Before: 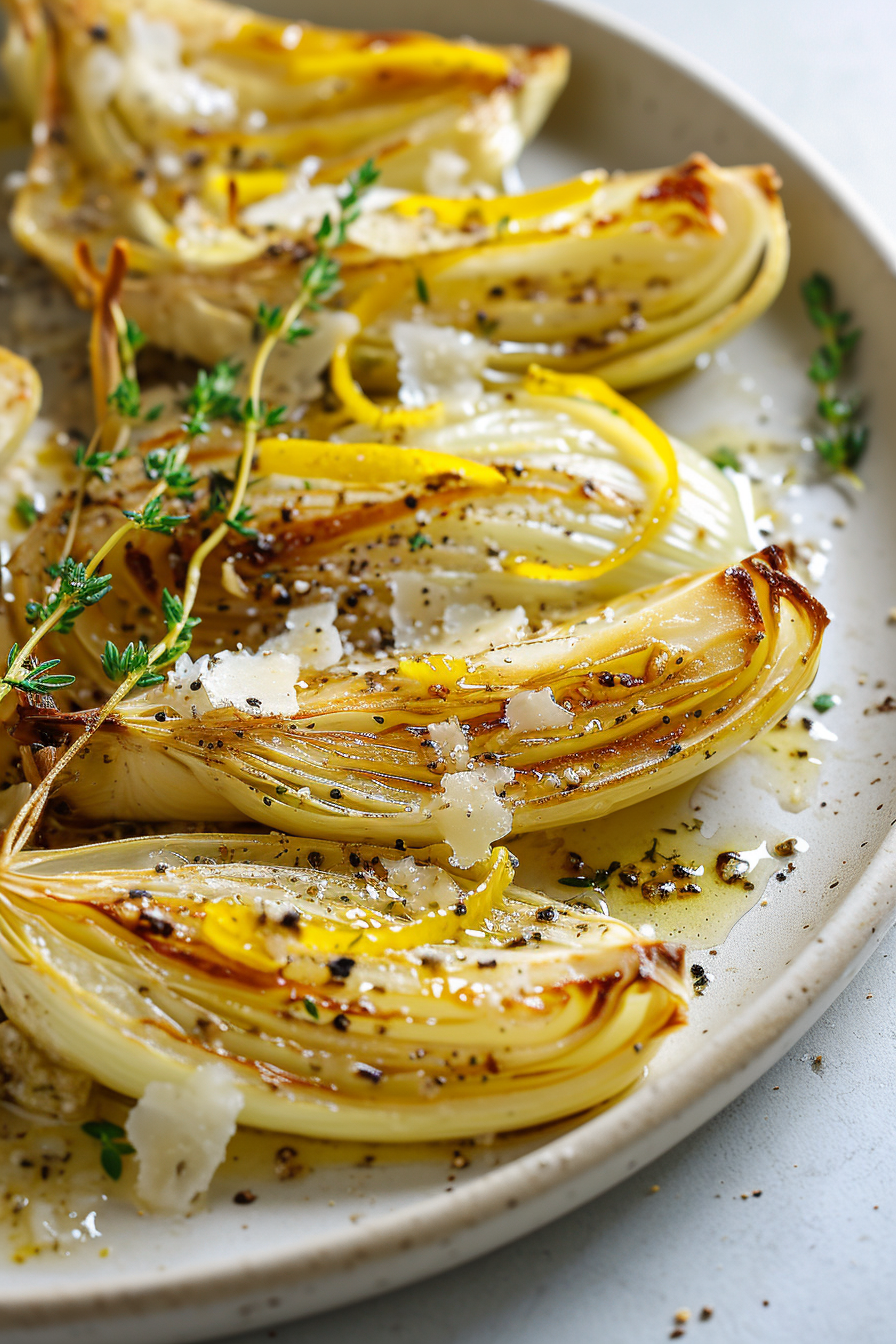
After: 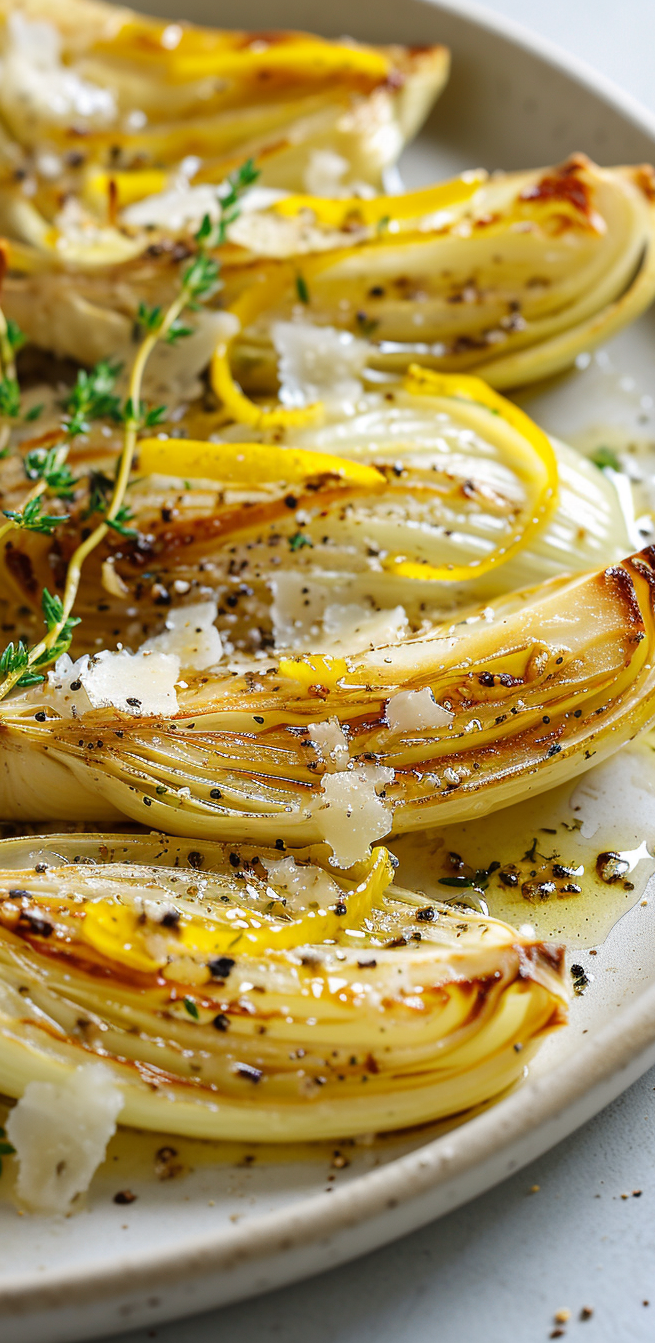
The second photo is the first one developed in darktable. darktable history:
crop: left 13.413%, top 0%, right 13.463%
